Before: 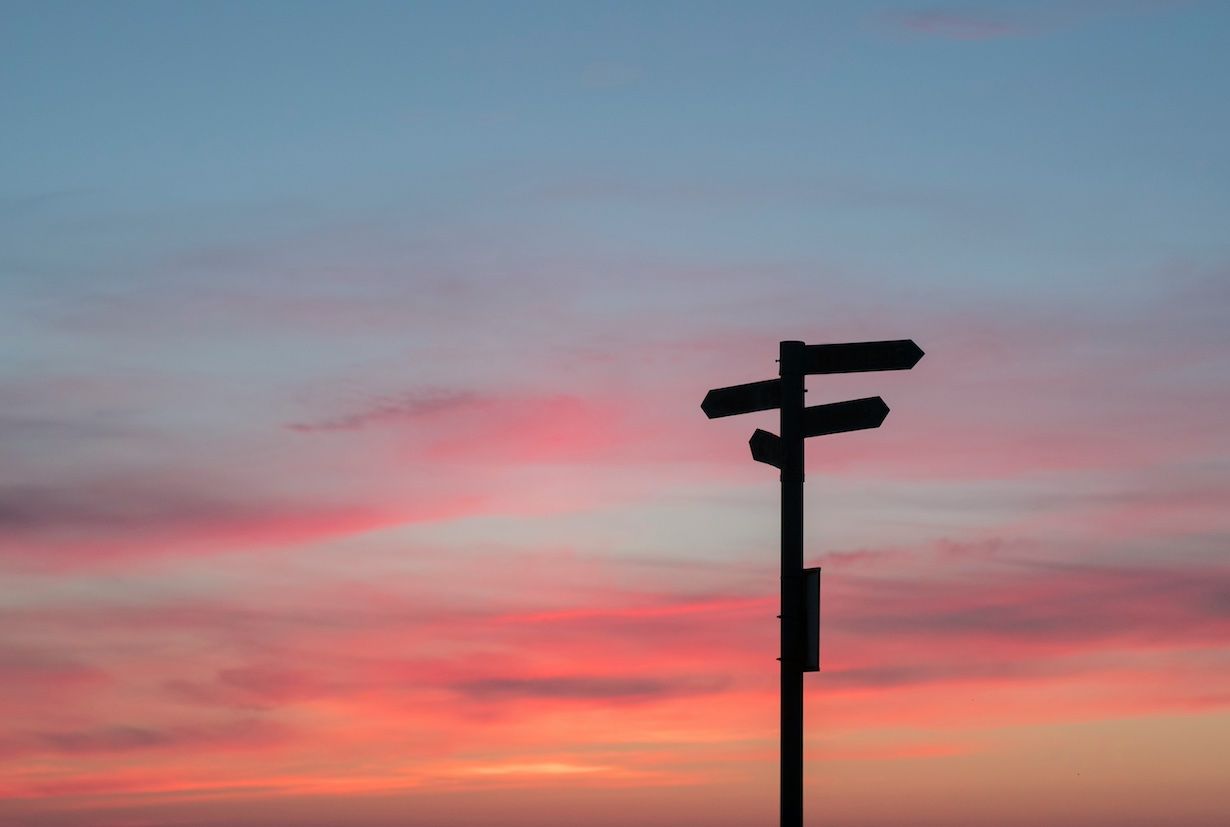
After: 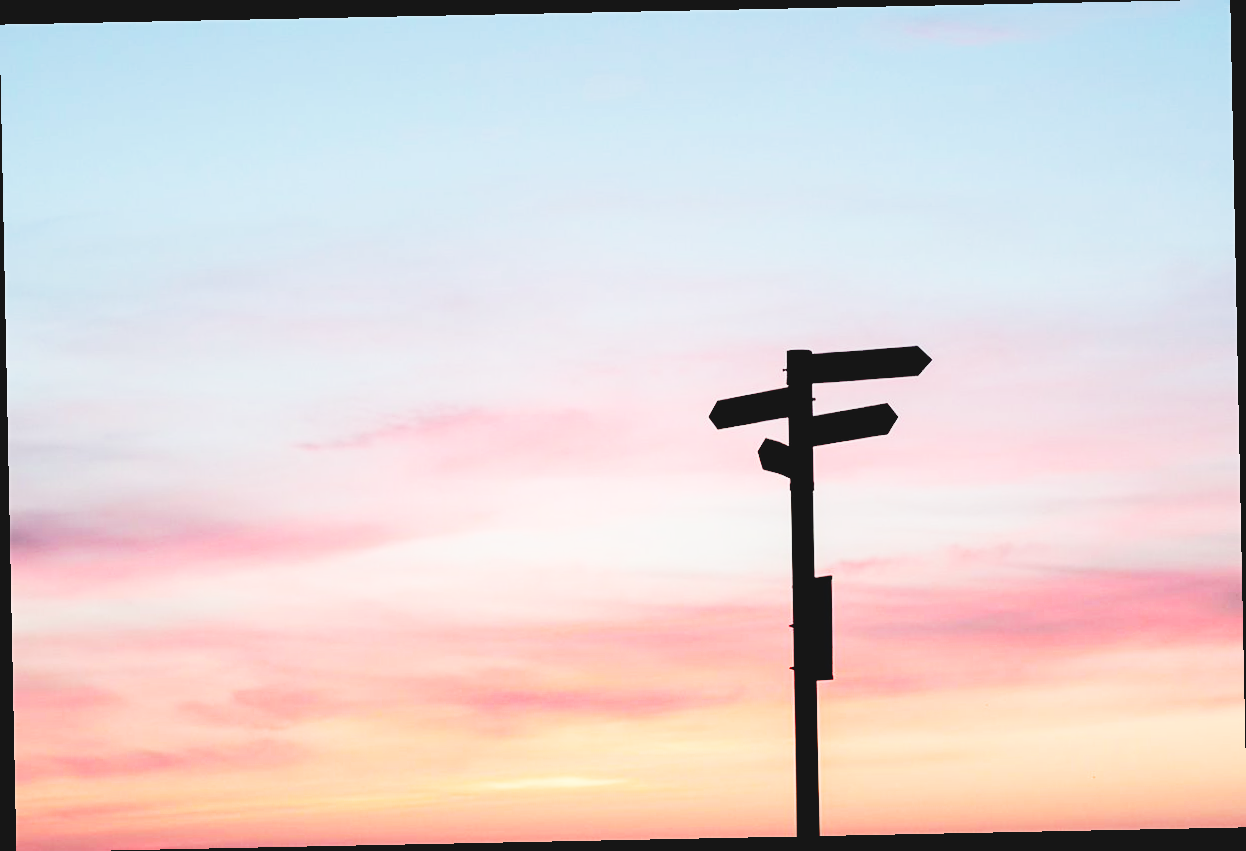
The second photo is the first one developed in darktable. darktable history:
rotate and perspective: rotation -1.17°, automatic cropping off
sharpen: amount 0.2
tone curve: curves: ch0 [(0, 0) (0.003, 0.072) (0.011, 0.073) (0.025, 0.072) (0.044, 0.076) (0.069, 0.089) (0.1, 0.103) (0.136, 0.123) (0.177, 0.158) (0.224, 0.21) (0.277, 0.275) (0.335, 0.372) (0.399, 0.463) (0.468, 0.556) (0.543, 0.633) (0.623, 0.712) (0.709, 0.795) (0.801, 0.869) (0.898, 0.942) (1, 1)], preserve colors none
base curve: curves: ch0 [(0, 0) (0.007, 0.004) (0.027, 0.03) (0.046, 0.07) (0.207, 0.54) (0.442, 0.872) (0.673, 0.972) (1, 1)], preserve colors none
